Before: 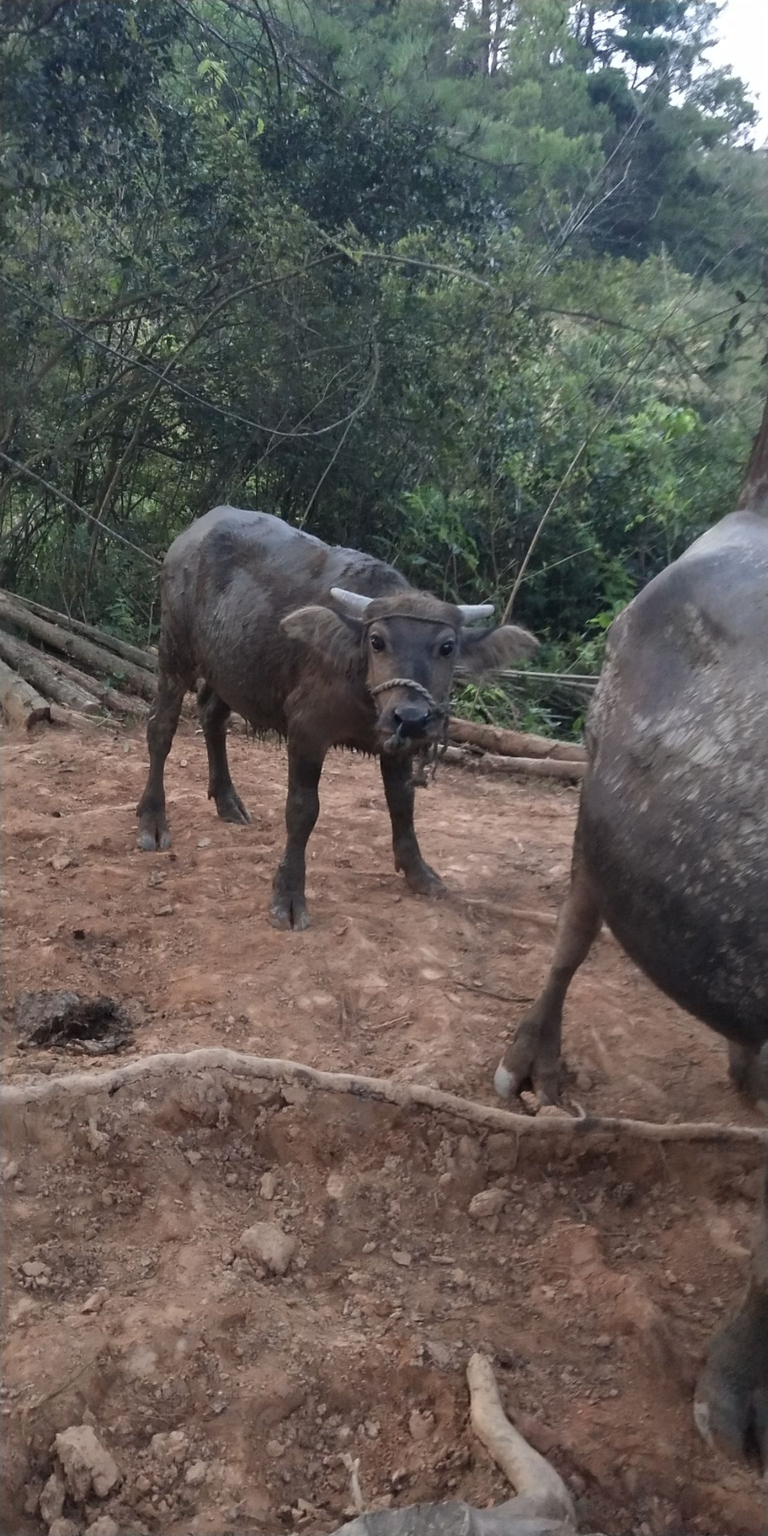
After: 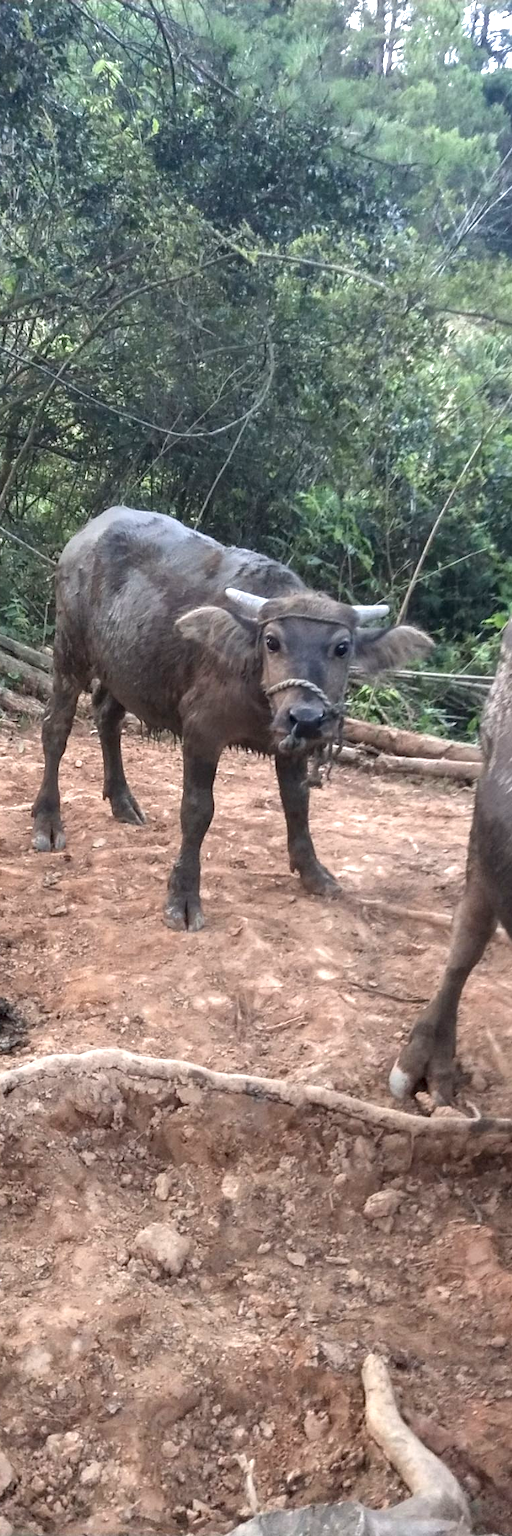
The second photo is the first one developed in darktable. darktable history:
crop and rotate: left 13.744%, right 19.459%
exposure: black level correction 0.001, exposure 1.036 EV, compensate exposure bias true, compensate highlight preservation false
local contrast: on, module defaults
